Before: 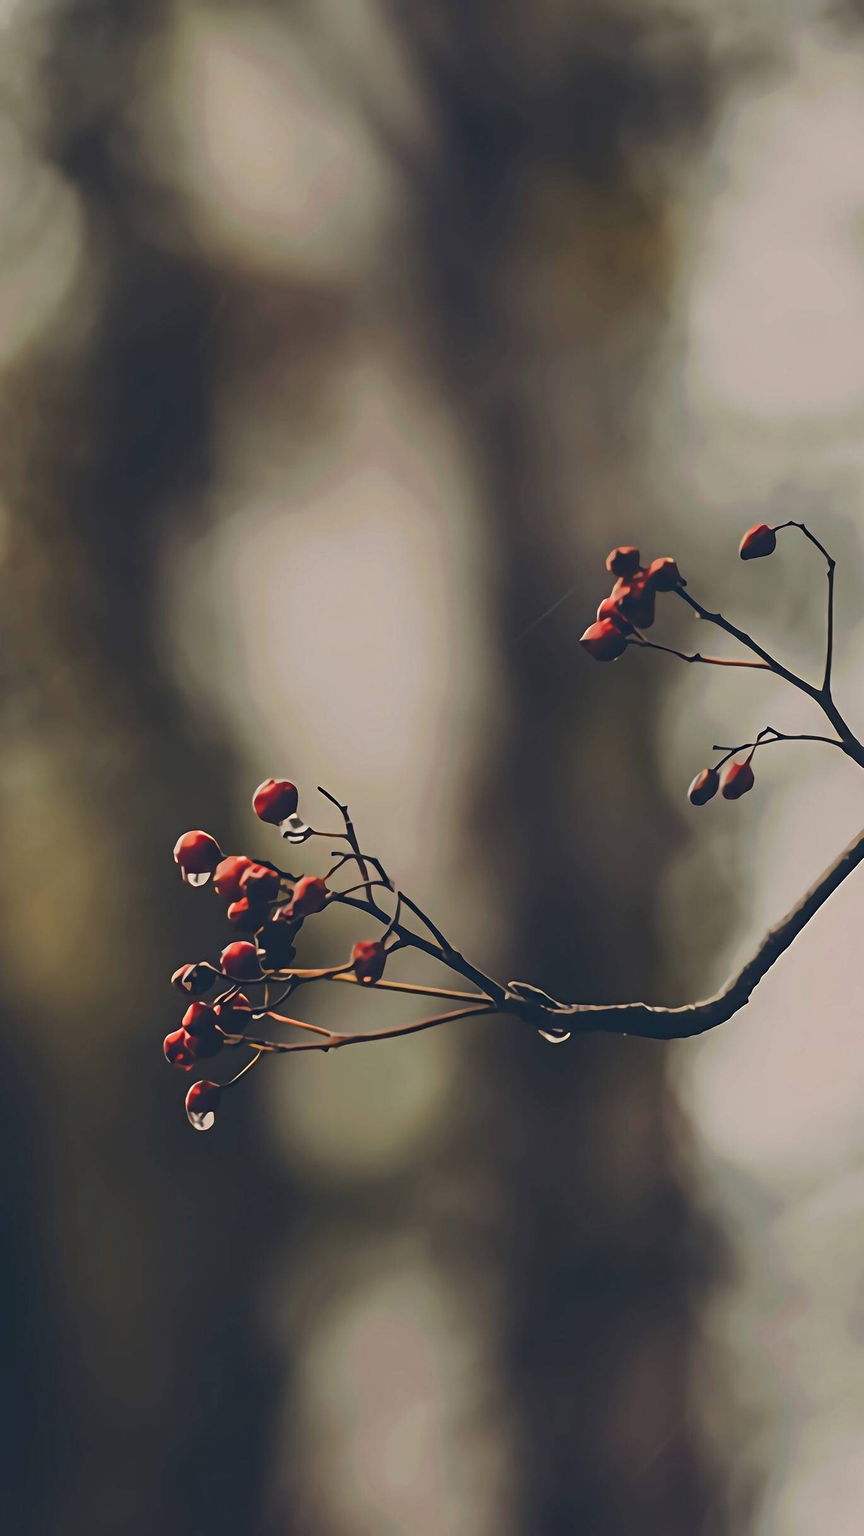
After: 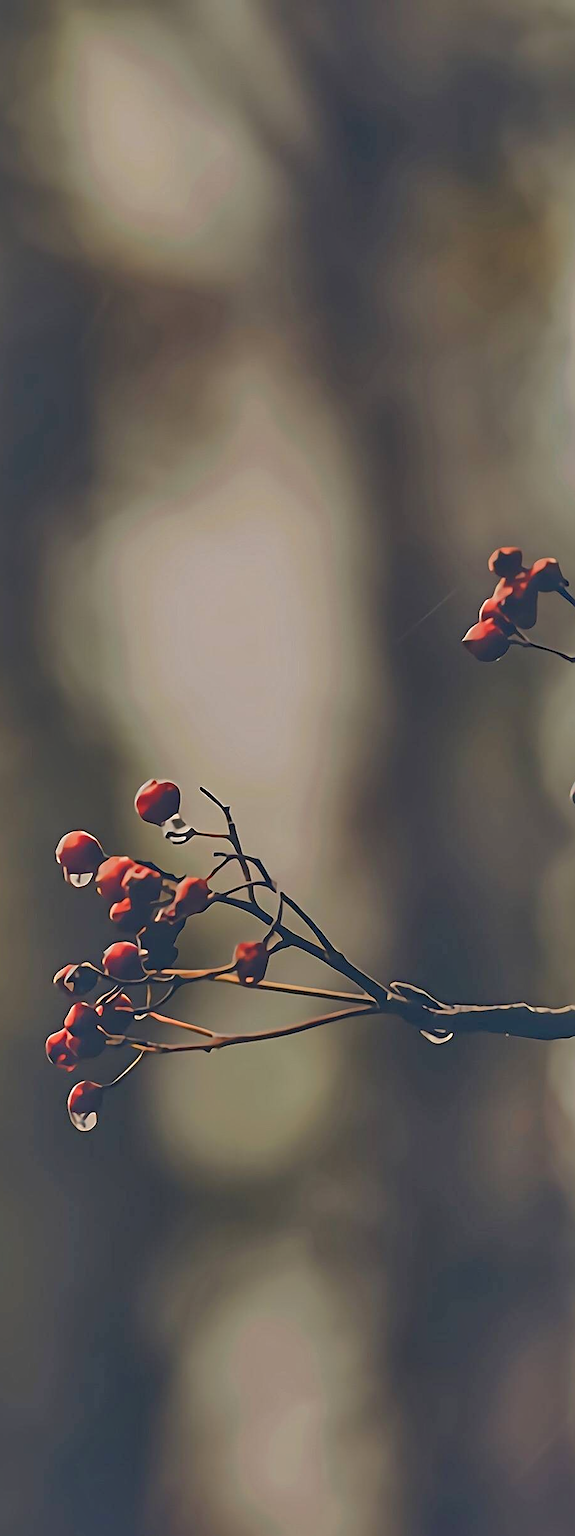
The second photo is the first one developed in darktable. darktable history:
shadows and highlights: shadows 60.08, highlights -59.93
crop and rotate: left 13.765%, right 19.536%
sharpen: amount 0.569
